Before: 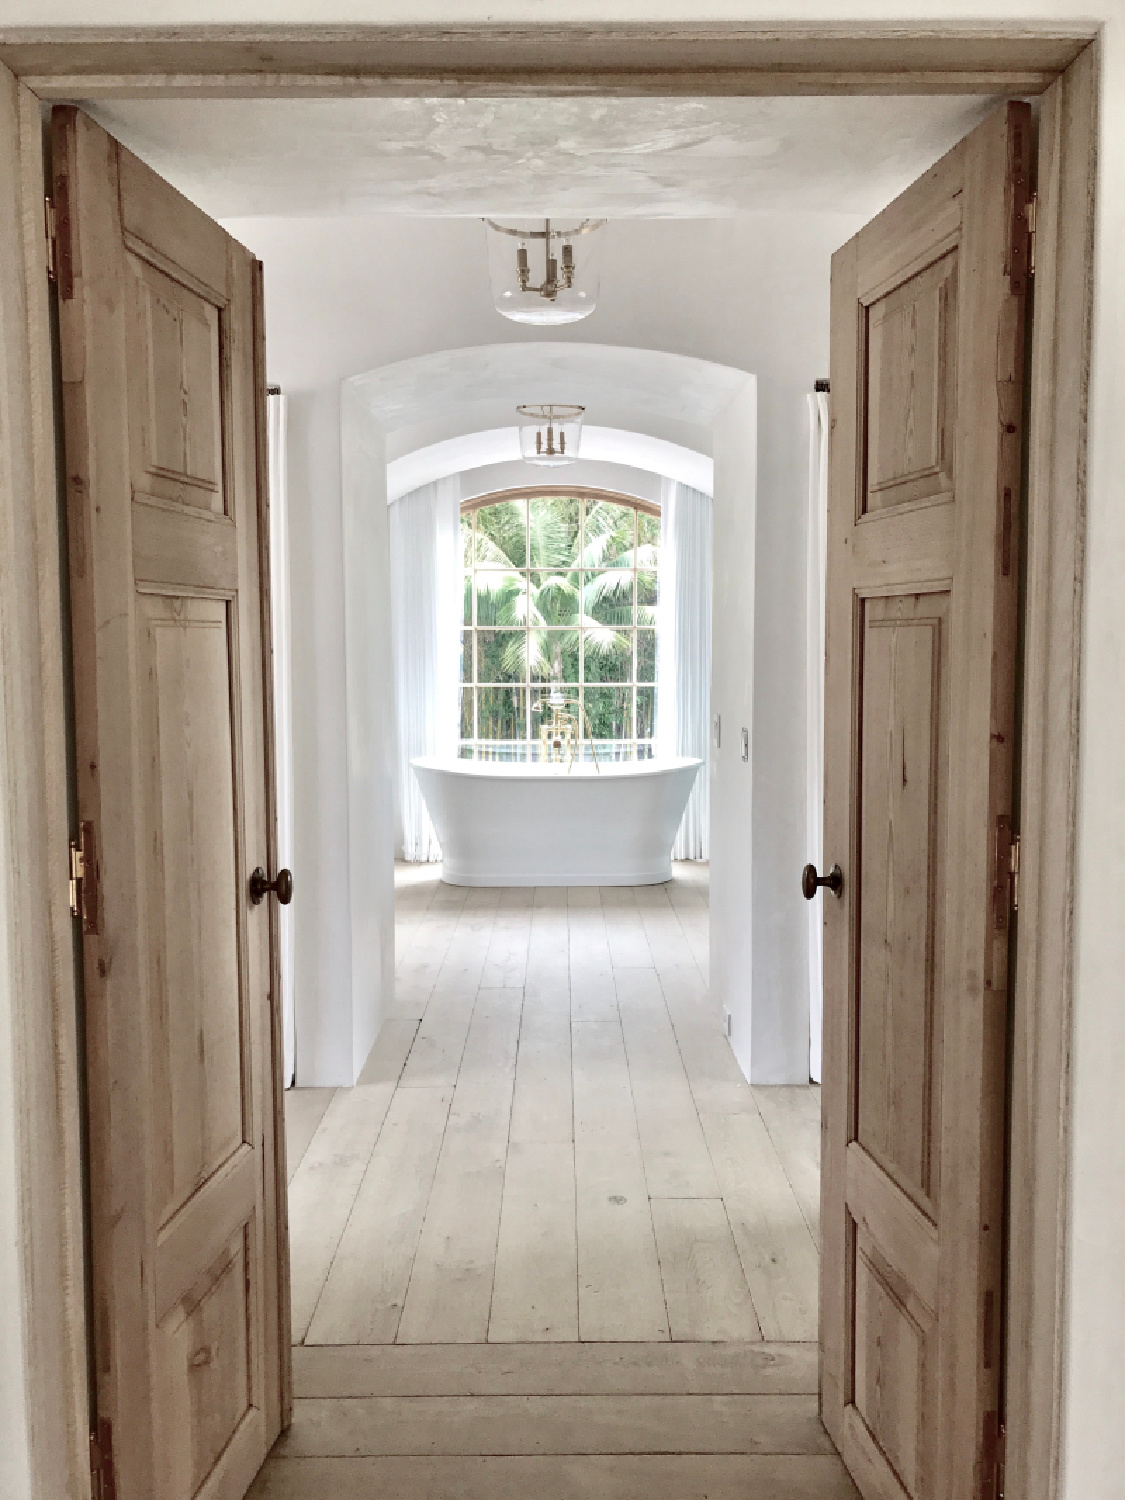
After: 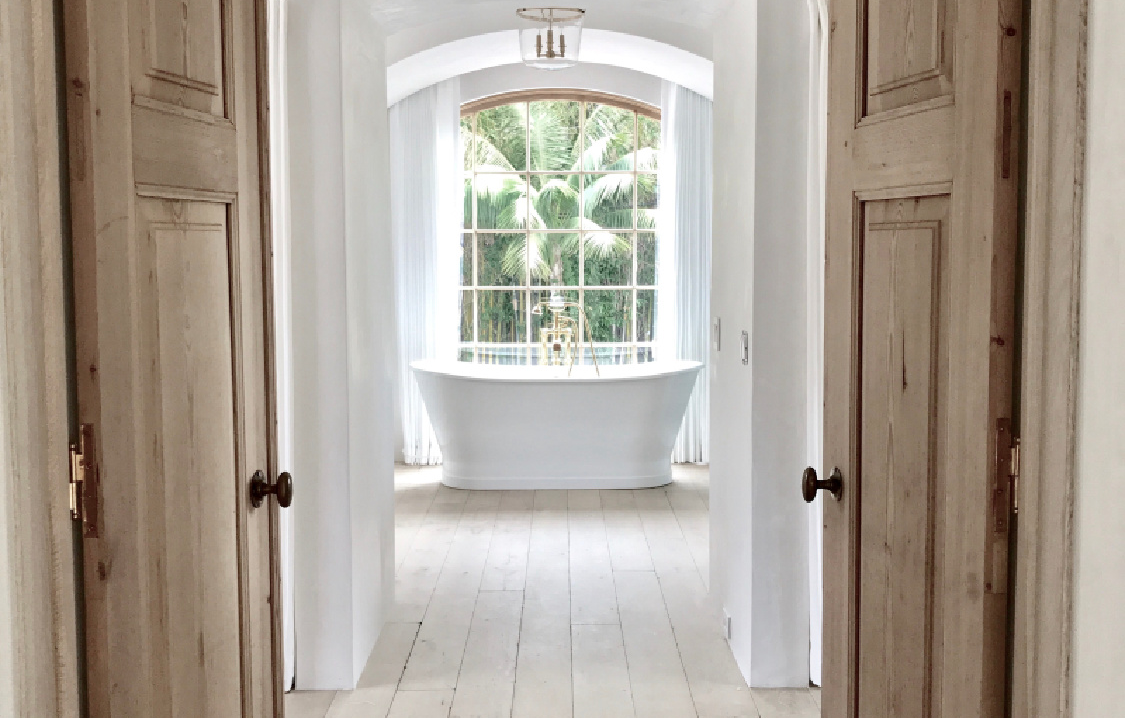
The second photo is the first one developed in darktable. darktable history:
crop and rotate: top 26.531%, bottom 25.548%
